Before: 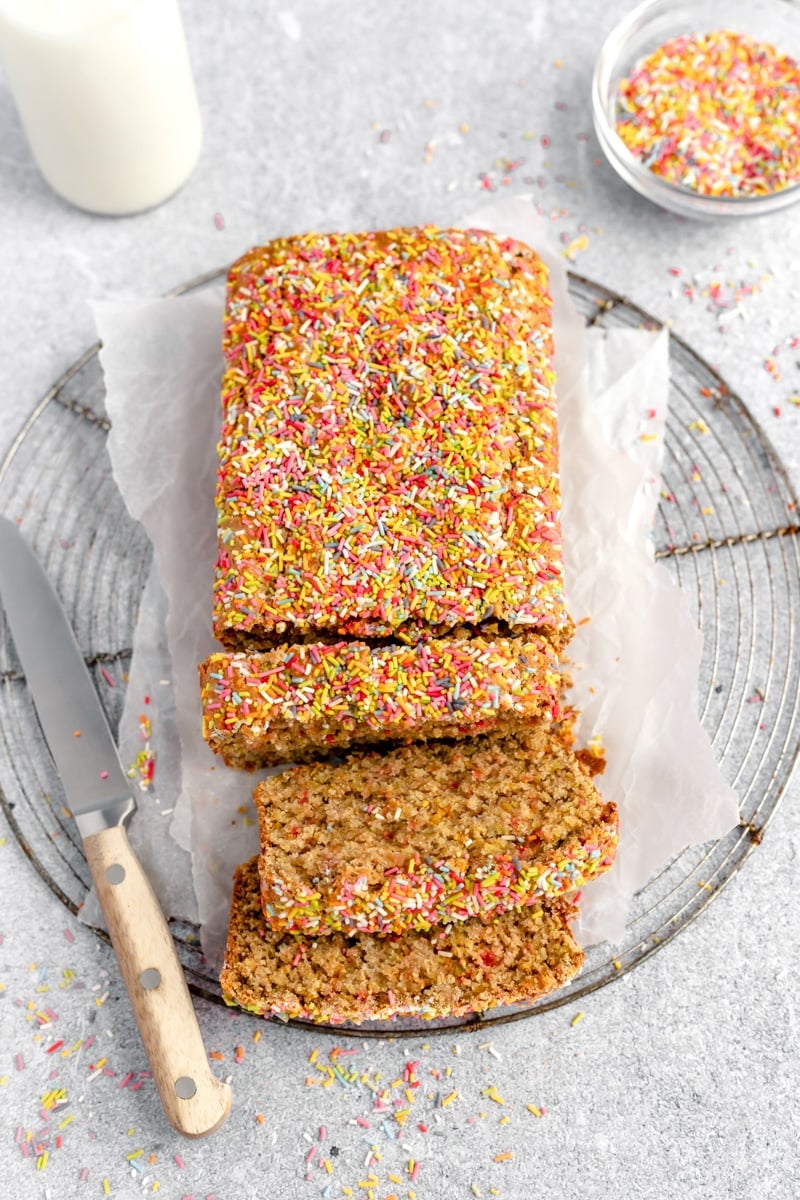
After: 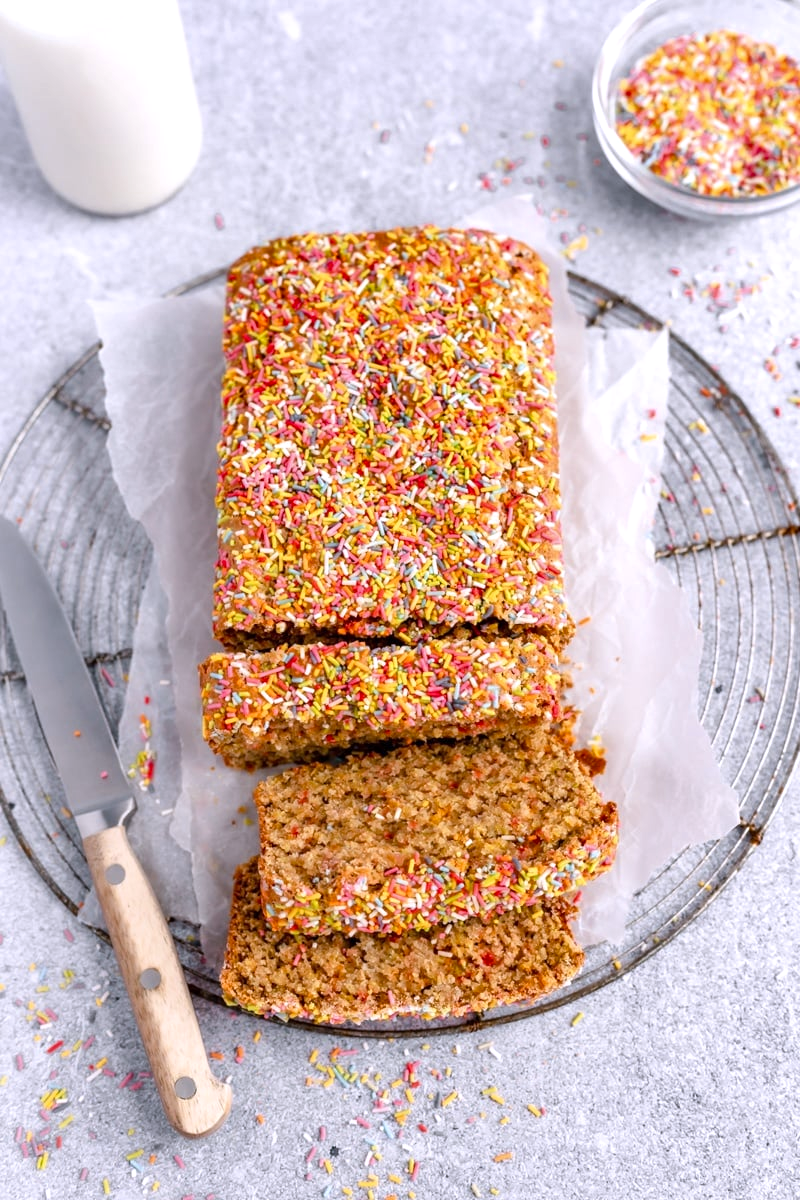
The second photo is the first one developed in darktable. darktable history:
color calibration: output R [1.063, -0.012, -0.003, 0], output G [0, 1.022, 0.021, 0], output B [-0.079, 0.047, 1, 0], illuminant as shot in camera, x 0.363, y 0.384, temperature 4546.21 K
shadows and highlights: shadows 31.47, highlights -31.85, soften with gaussian
